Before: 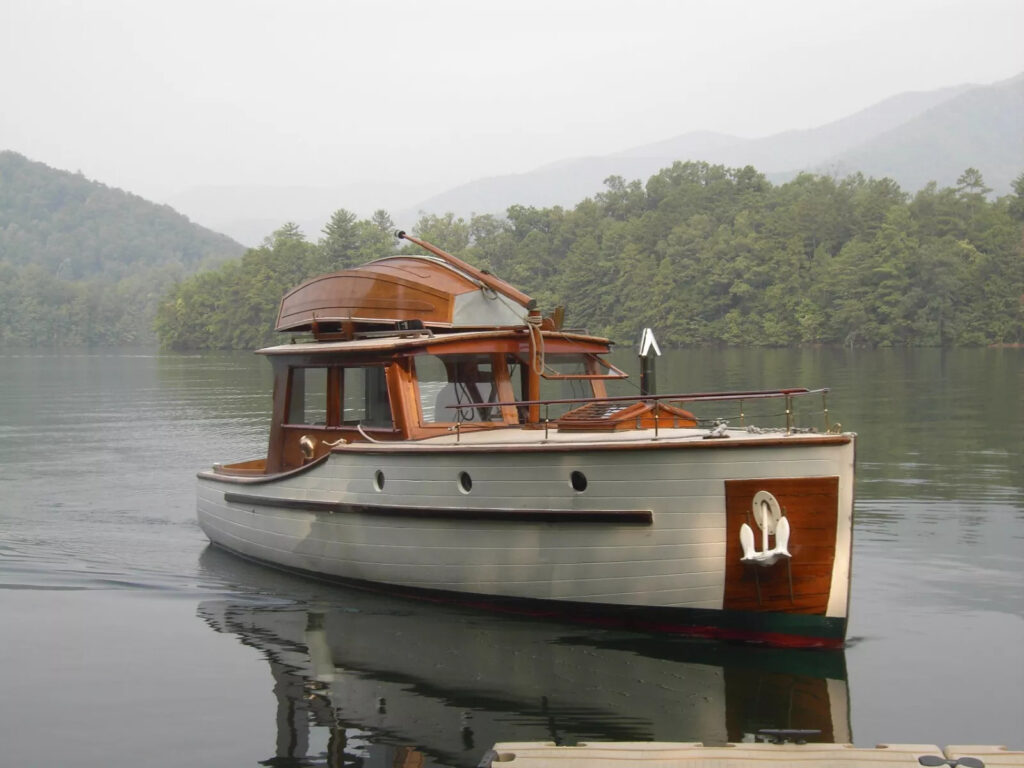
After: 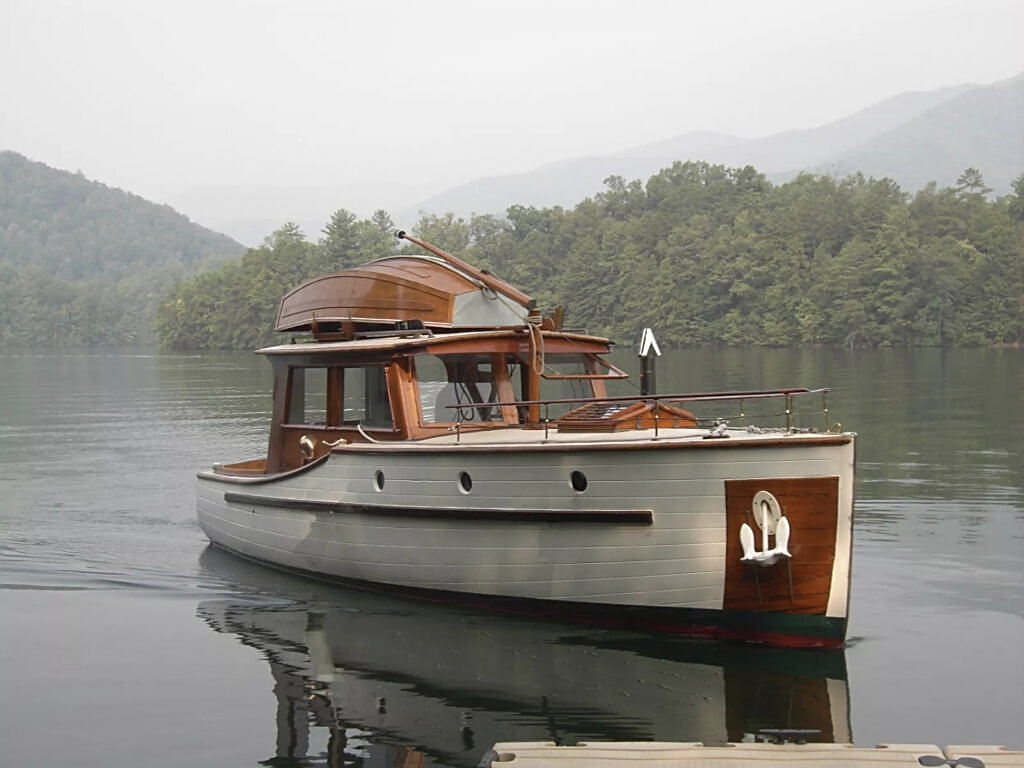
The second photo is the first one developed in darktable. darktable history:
sharpen: on, module defaults
contrast brightness saturation: saturation -0.17
